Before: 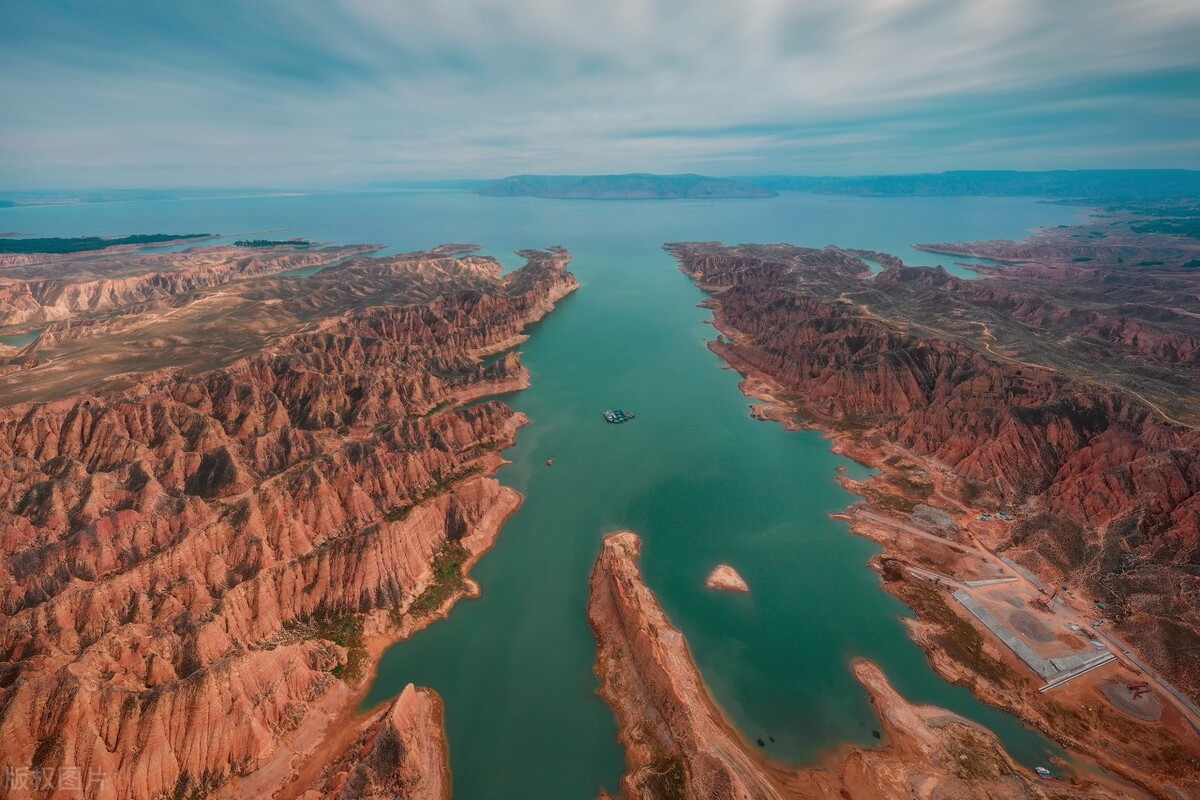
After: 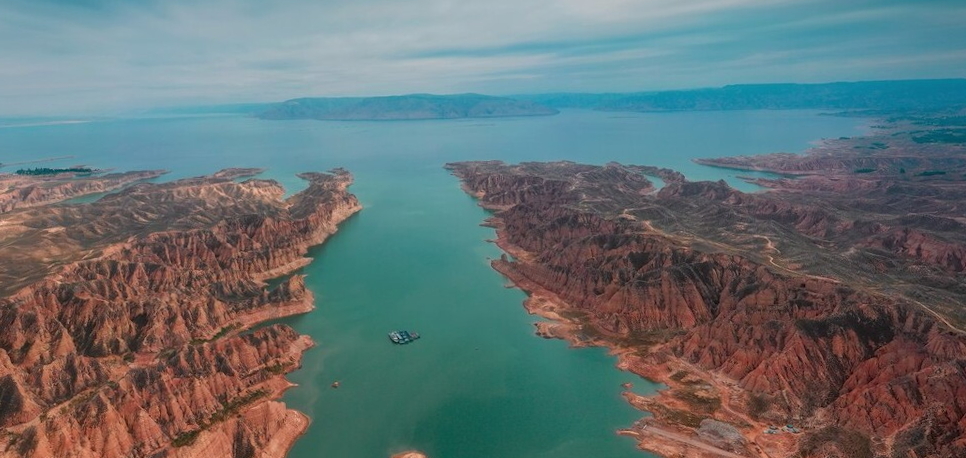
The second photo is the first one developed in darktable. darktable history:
crop: left 18.38%, top 11.092%, right 2.134%, bottom 33.217%
rotate and perspective: rotation -1.17°, automatic cropping off
